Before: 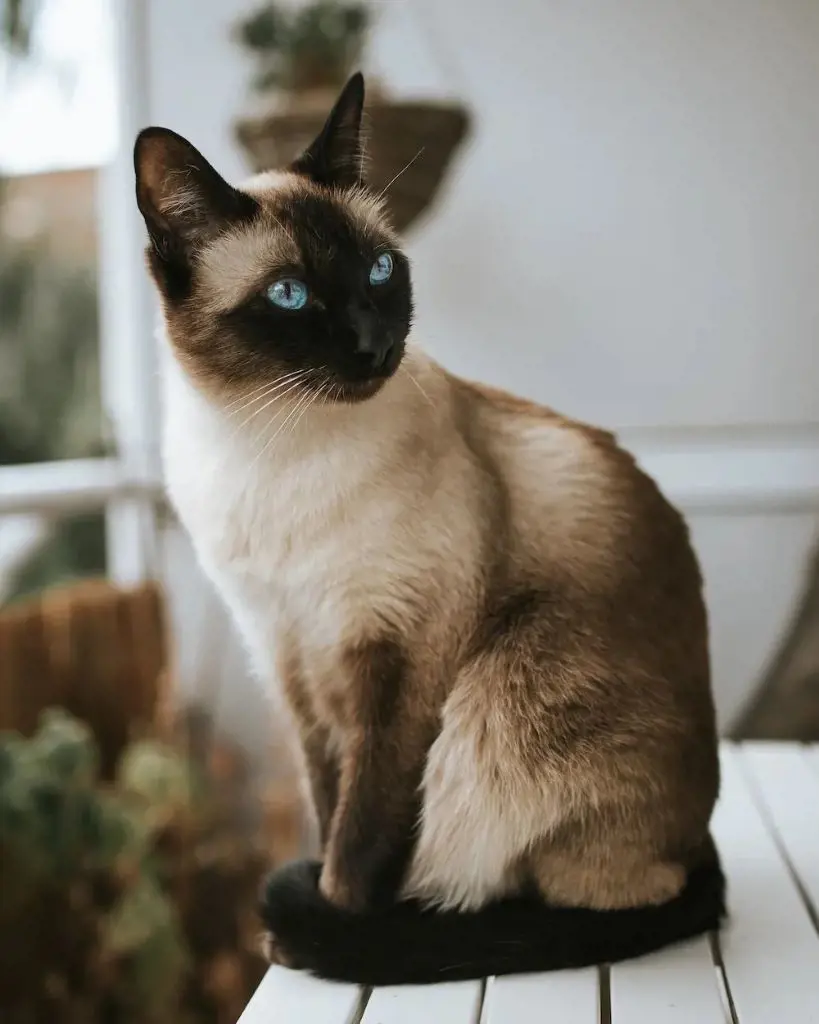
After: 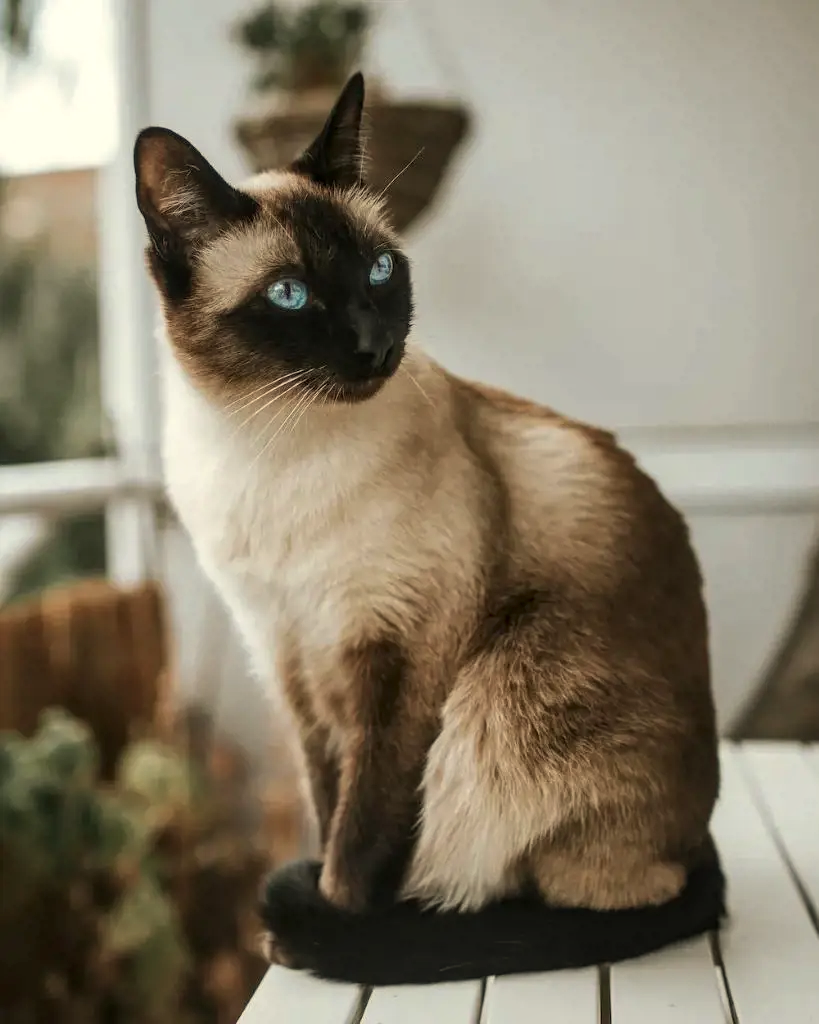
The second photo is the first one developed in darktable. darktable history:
local contrast: on, module defaults
white balance: red 1.029, blue 0.92
color balance rgb: linear chroma grading › global chroma -0.67%, saturation formula JzAzBz (2021)
